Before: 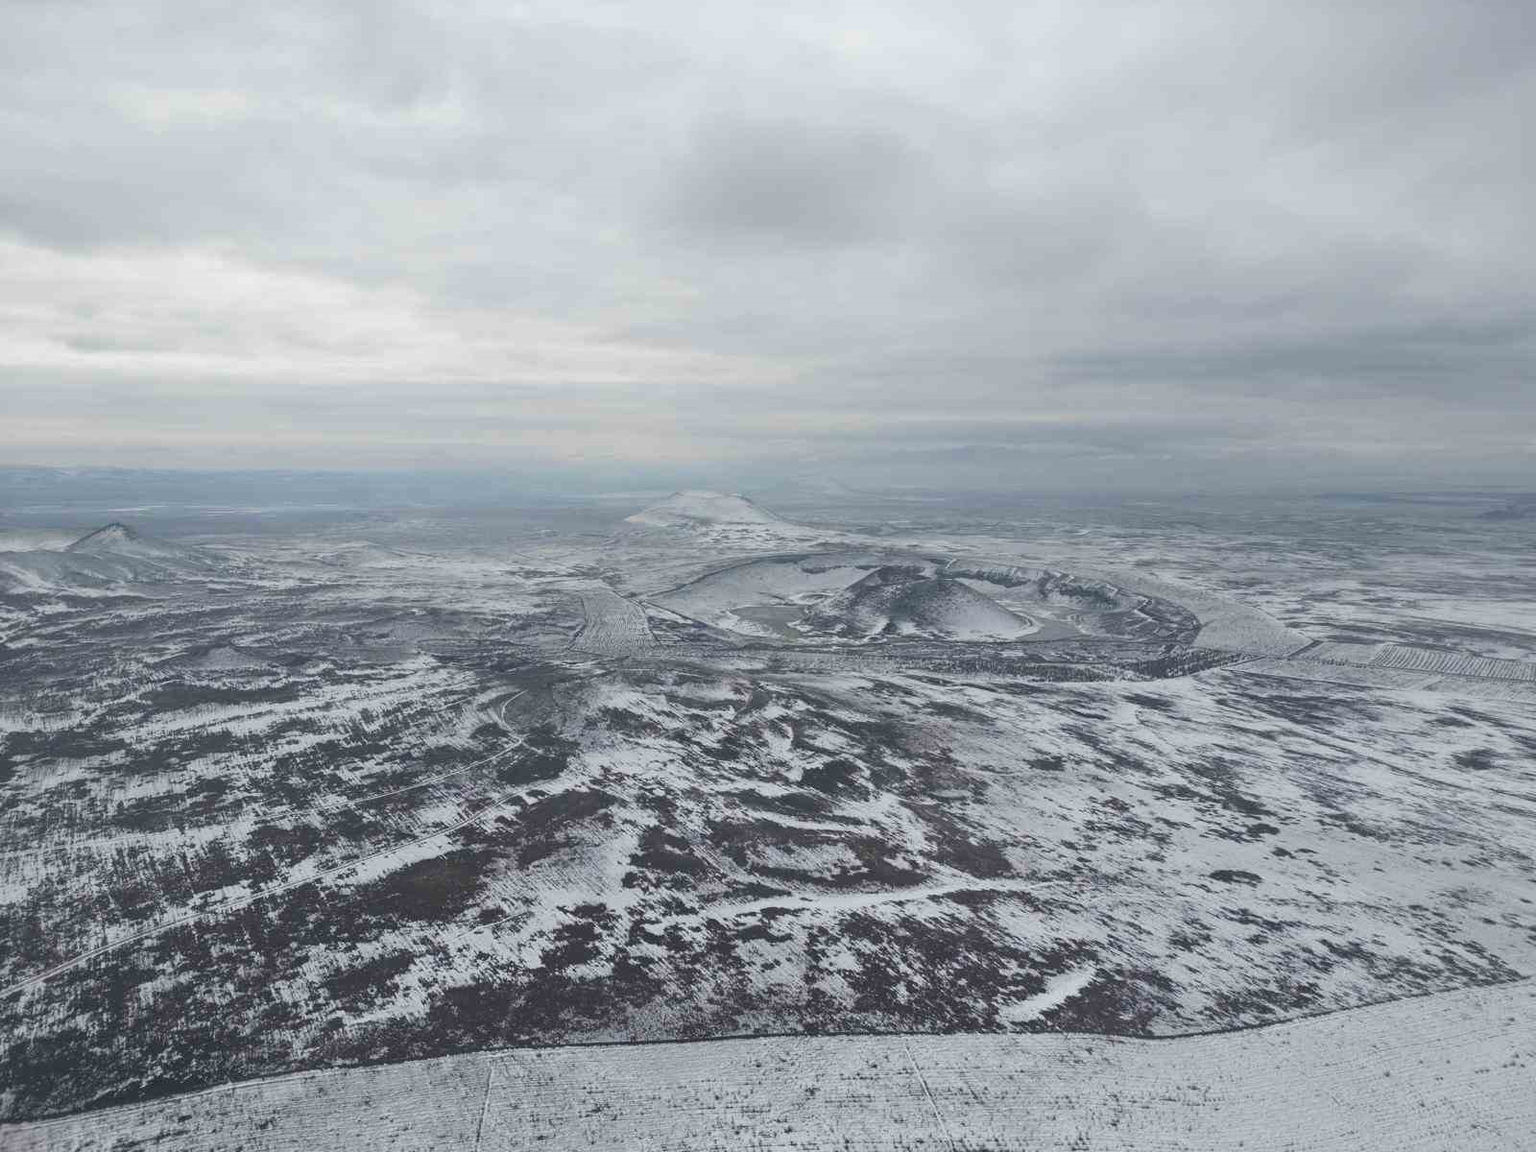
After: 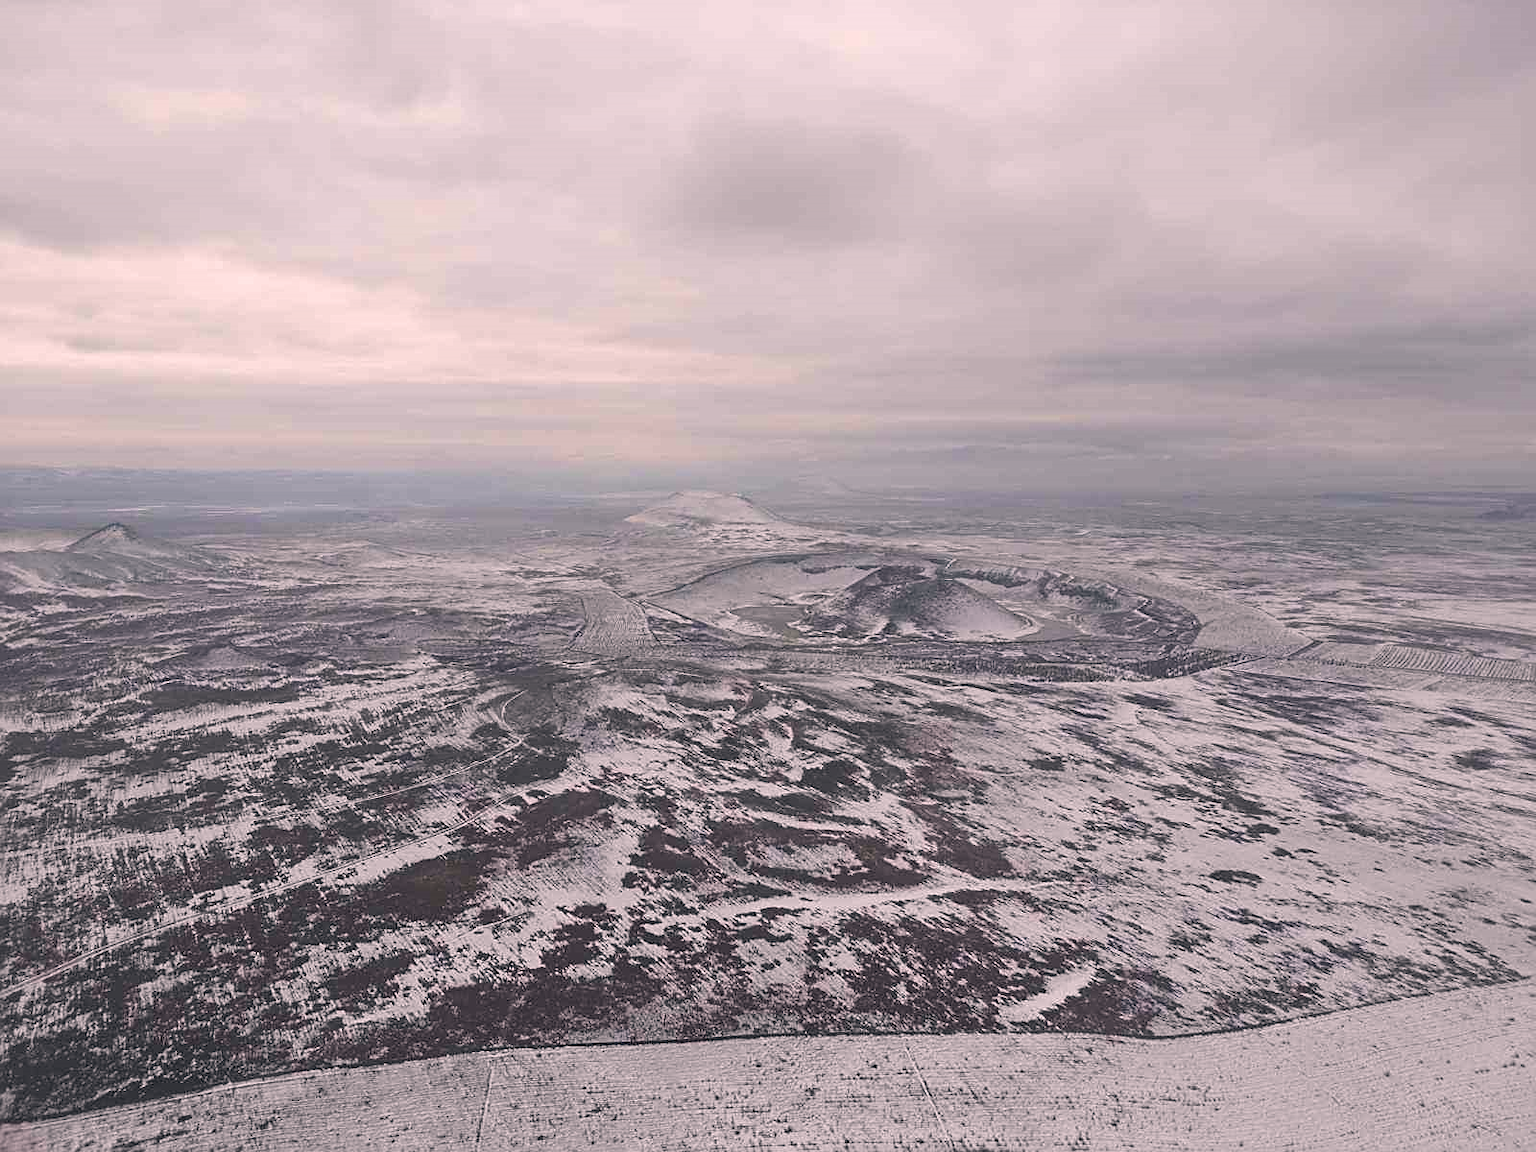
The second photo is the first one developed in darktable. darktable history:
sharpen: on, module defaults
color correction: highlights a* 12.23, highlights b* 5.41
